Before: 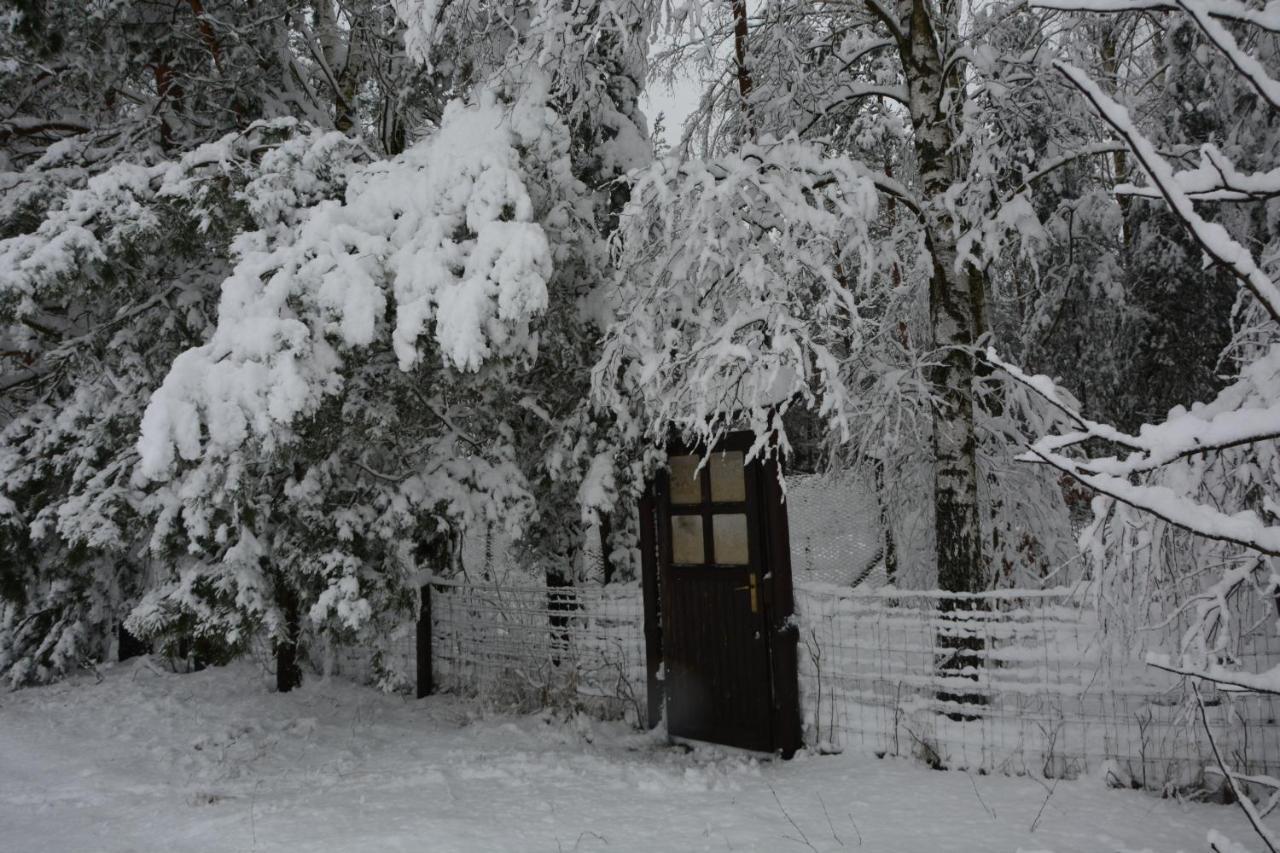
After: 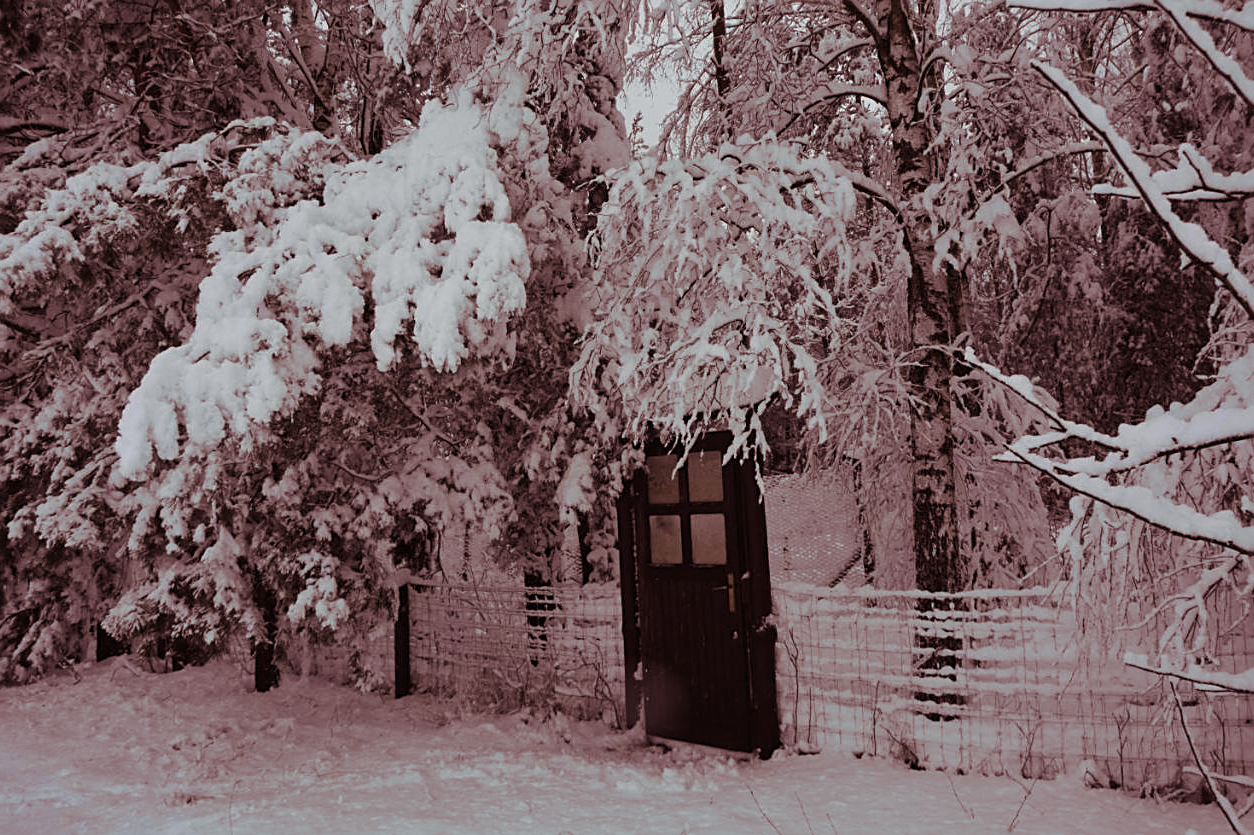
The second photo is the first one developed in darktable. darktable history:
crop: left 1.743%, right 0.268%, bottom 2.011%
split-toning: shadows › hue 360°
sharpen: radius 1.967
